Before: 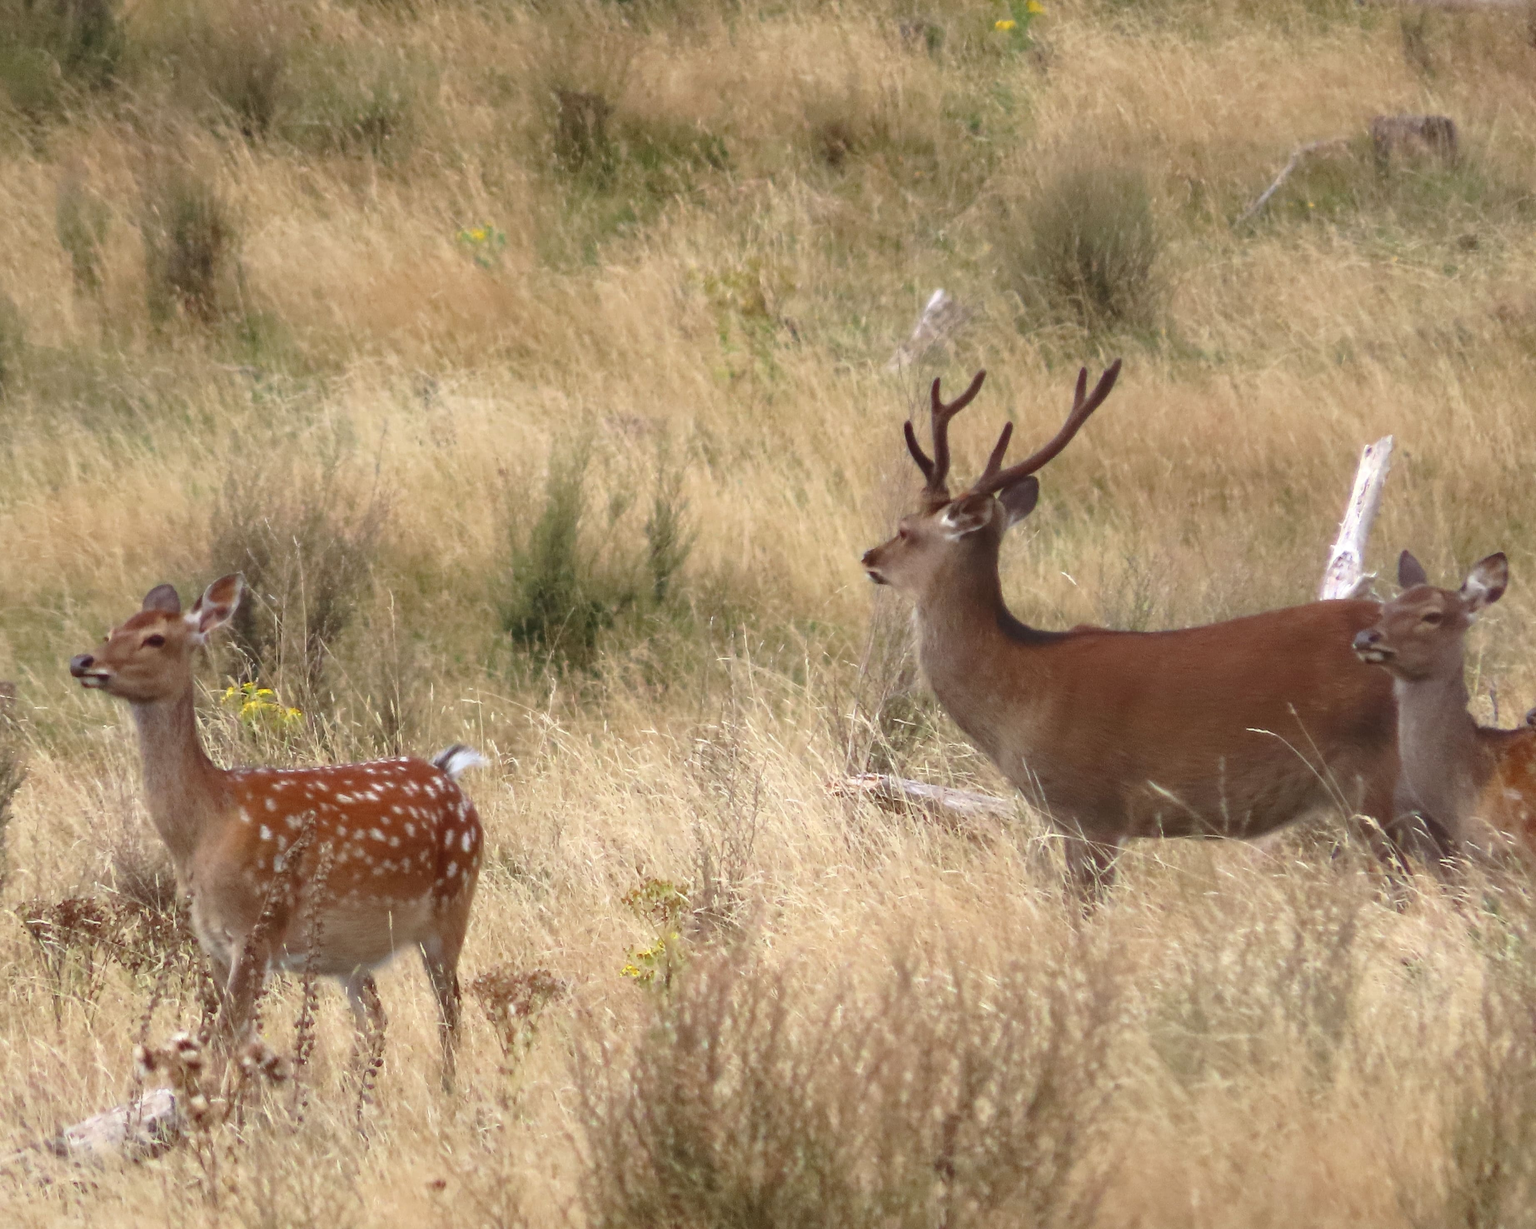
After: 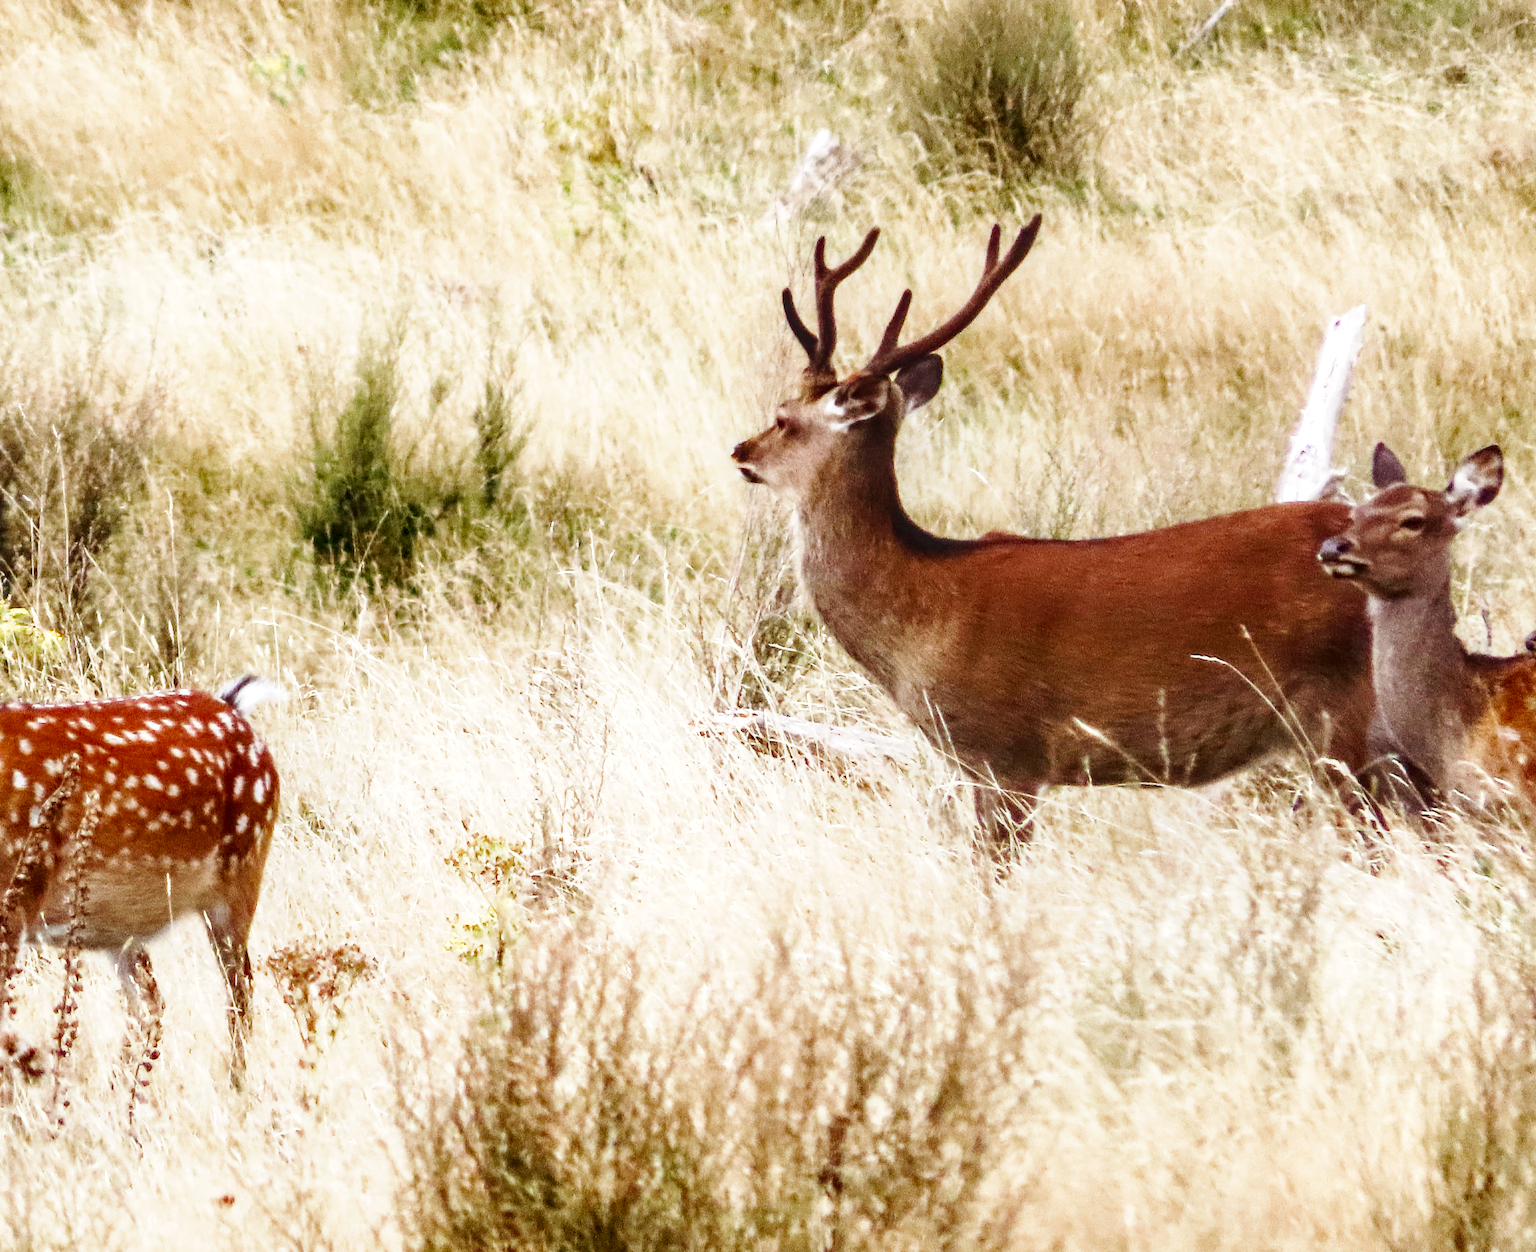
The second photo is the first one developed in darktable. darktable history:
crop: left 16.267%, top 14.665%
color balance rgb: perceptual saturation grading › global saturation -10.742%, perceptual saturation grading › highlights -26.716%, perceptual saturation grading › shadows 20.792%, global vibrance 22.881%
base curve: curves: ch0 [(0, 0) (0, 0.001) (0.001, 0.001) (0.004, 0.002) (0.007, 0.004) (0.015, 0.013) (0.033, 0.045) (0.052, 0.096) (0.075, 0.17) (0.099, 0.241) (0.163, 0.42) (0.219, 0.55) (0.259, 0.616) (0.327, 0.722) (0.365, 0.765) (0.522, 0.873) (0.547, 0.881) (0.689, 0.919) (0.826, 0.952) (1, 1)], preserve colors none
exposure: exposure -0.391 EV, compensate exposure bias true, compensate highlight preservation false
local contrast: on, module defaults
tone equalizer: -8 EV -0.777 EV, -7 EV -0.739 EV, -6 EV -0.621 EV, -5 EV -0.368 EV, -3 EV 0.402 EV, -2 EV 0.6 EV, -1 EV 0.69 EV, +0 EV 0.731 EV, edges refinement/feathering 500, mask exposure compensation -1.57 EV, preserve details no
haze removal: compatibility mode true, adaptive false
